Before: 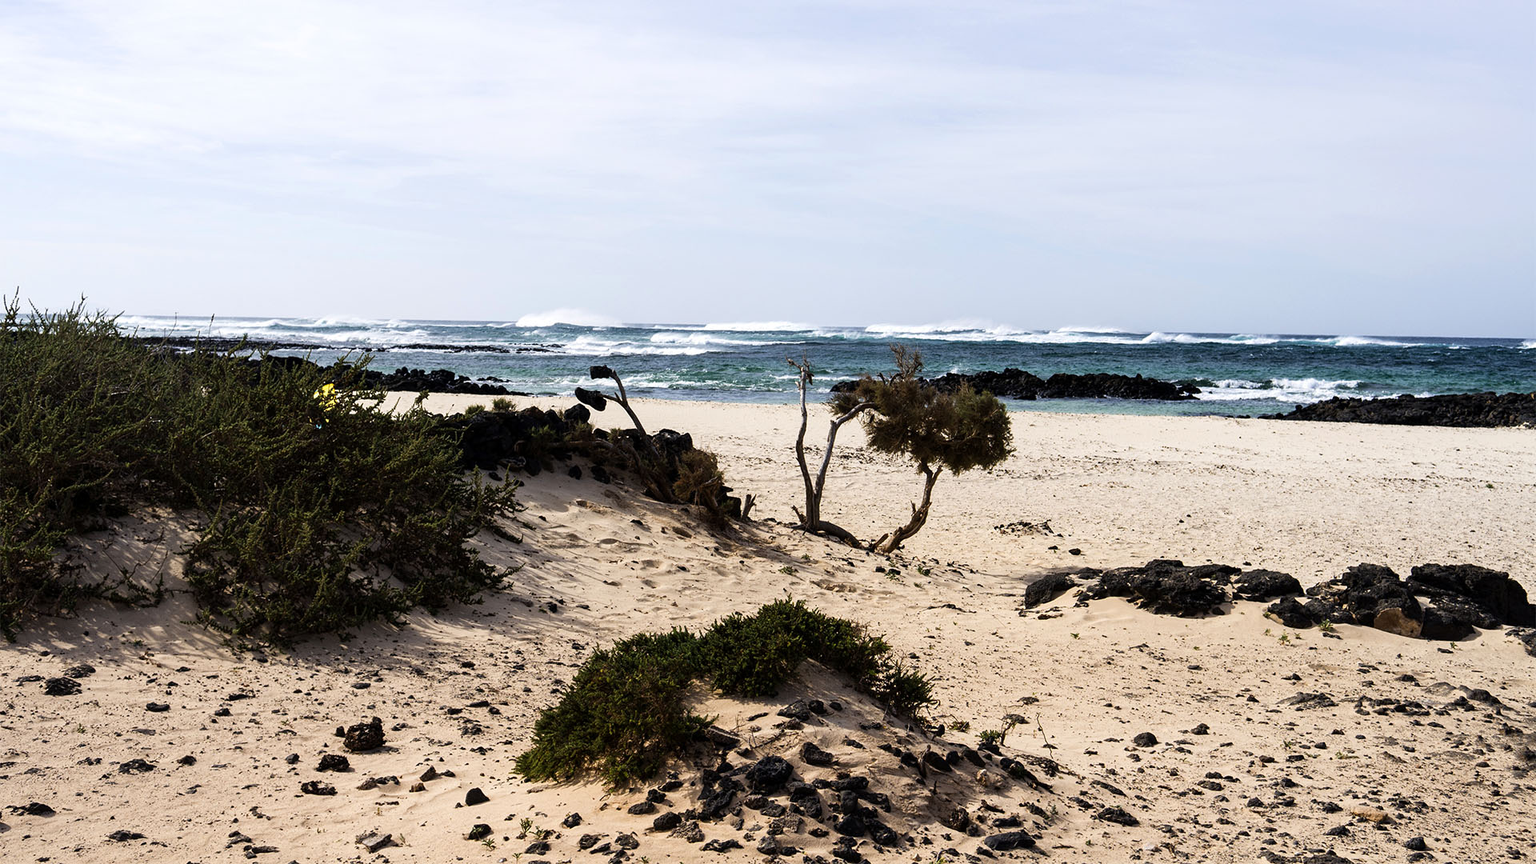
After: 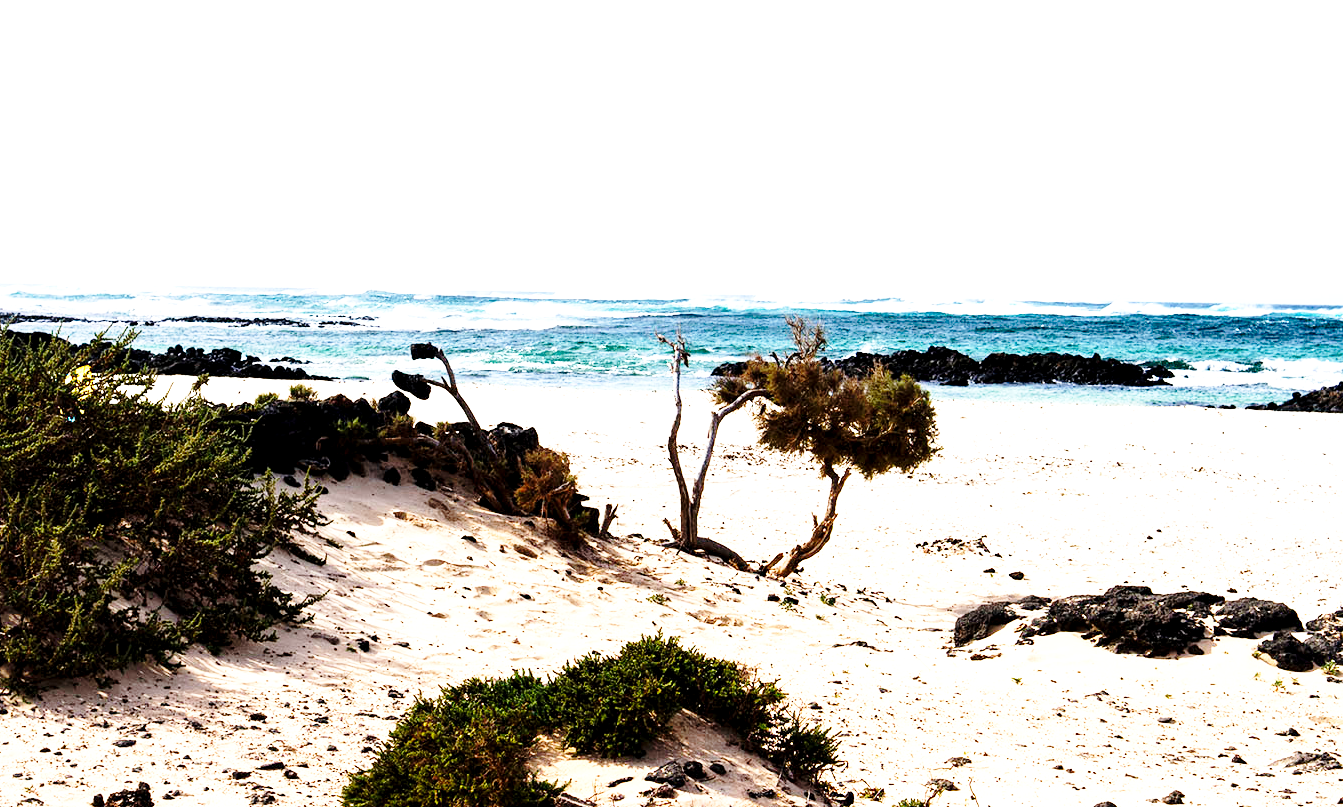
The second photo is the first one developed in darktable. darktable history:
base curve: curves: ch0 [(0, 0) (0.028, 0.03) (0.121, 0.232) (0.46, 0.748) (0.859, 0.968) (1, 1)], preserve colors none
exposure: black level correction 0.001, exposure 1.05 EV, compensate exposure bias true, compensate highlight preservation false
crop and rotate: left 17.046%, top 10.659%, right 12.989%, bottom 14.553%
